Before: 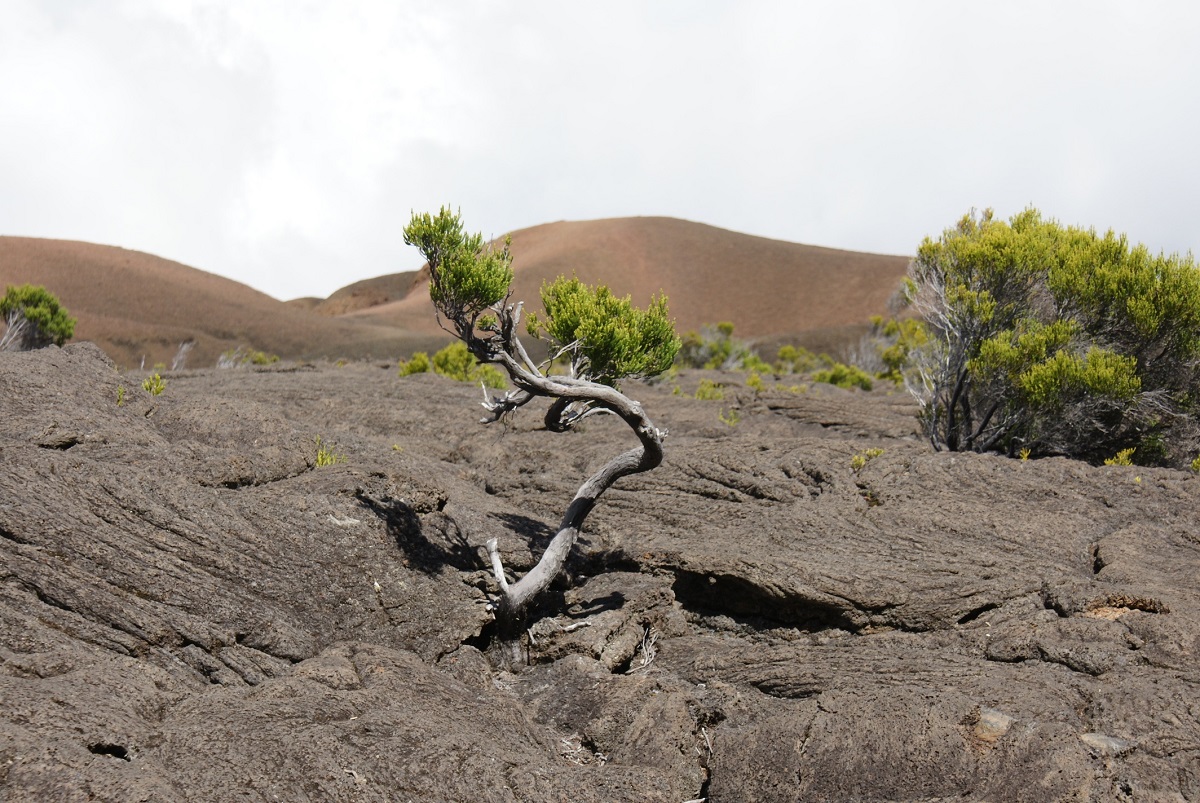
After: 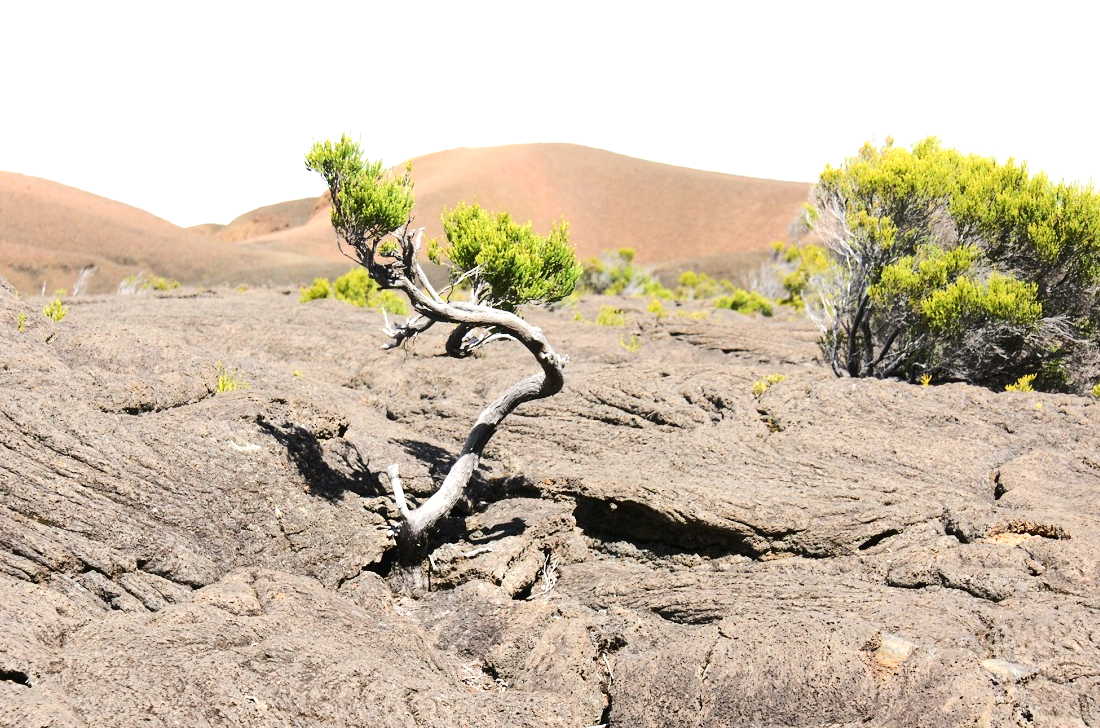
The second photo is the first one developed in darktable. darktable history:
crop and rotate: left 8.262%, top 9.226%
exposure: black level correction 0.001, exposure 0.955 EV, compensate exposure bias true, compensate highlight preservation false
rgb curve: curves: ch0 [(0, 0) (0.284, 0.292) (0.505, 0.644) (1, 1)], compensate middle gray true
